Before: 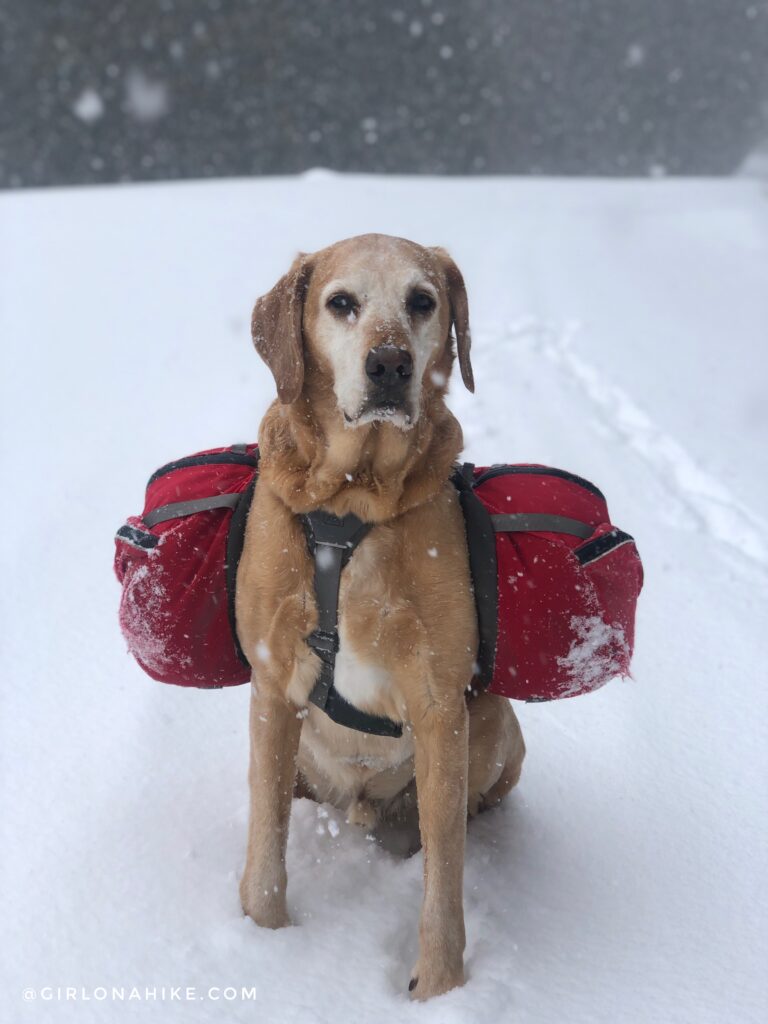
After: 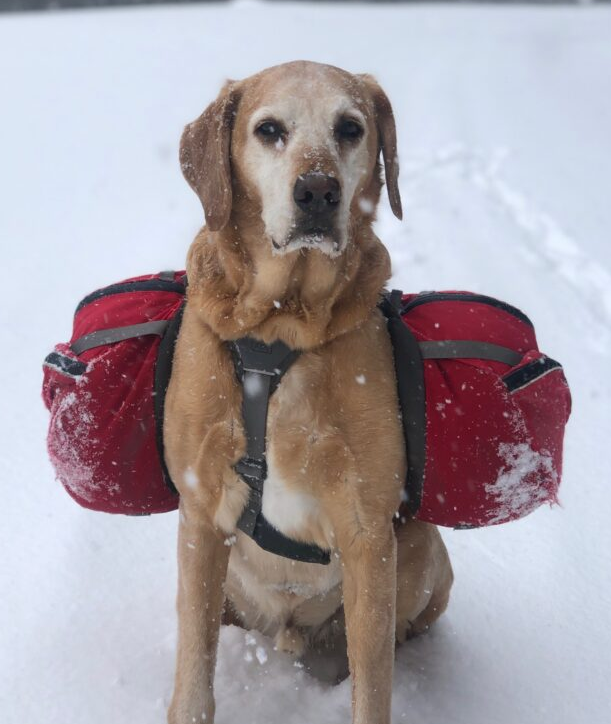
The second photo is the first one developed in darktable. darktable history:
crop: left 9.47%, top 16.909%, right 10.895%, bottom 12.367%
